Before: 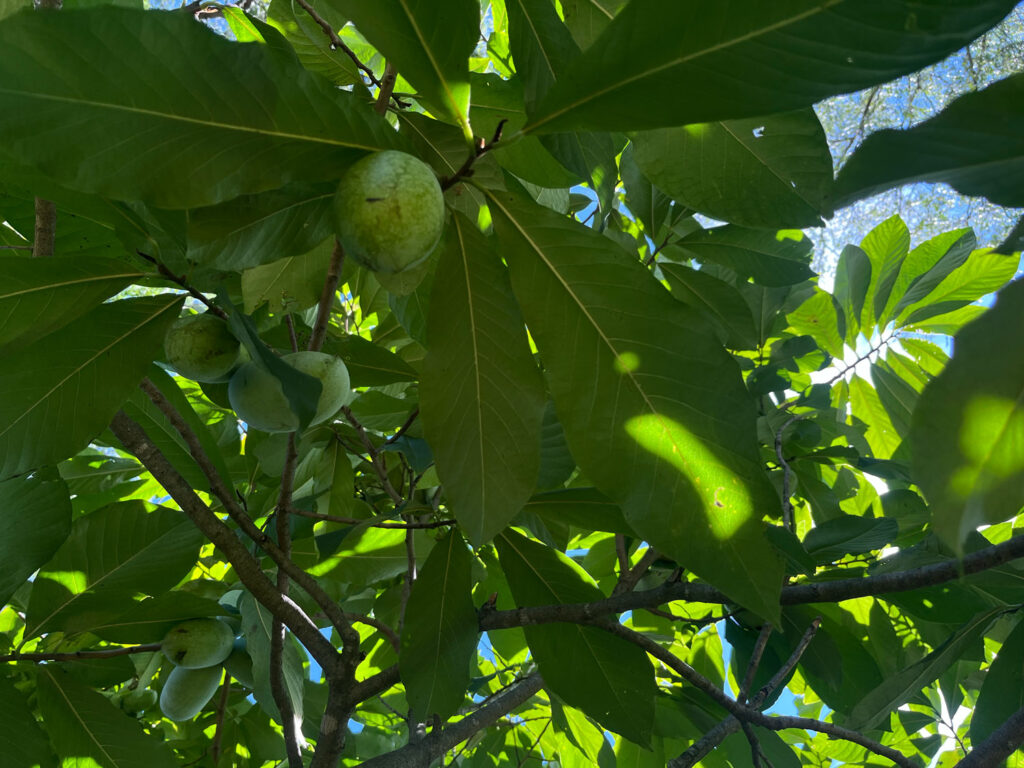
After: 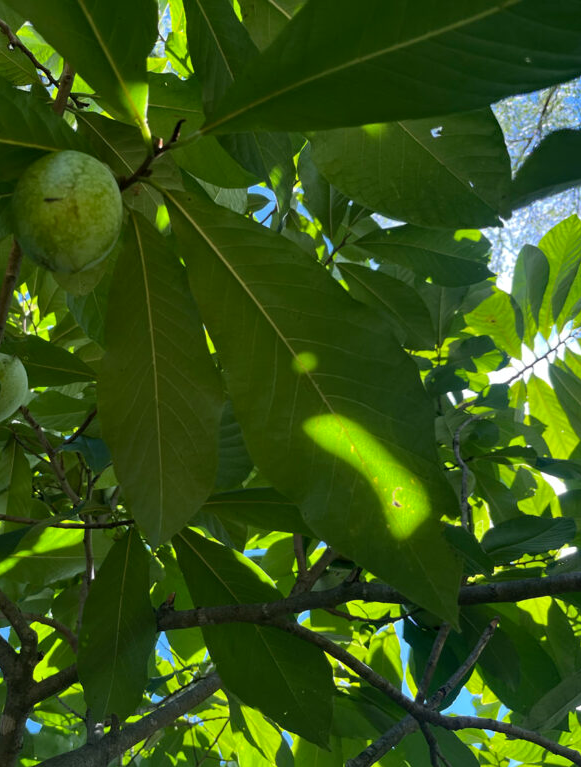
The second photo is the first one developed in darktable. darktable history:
haze removal: compatibility mode true, adaptive false
crop: left 31.538%, top 0.003%, right 11.637%
